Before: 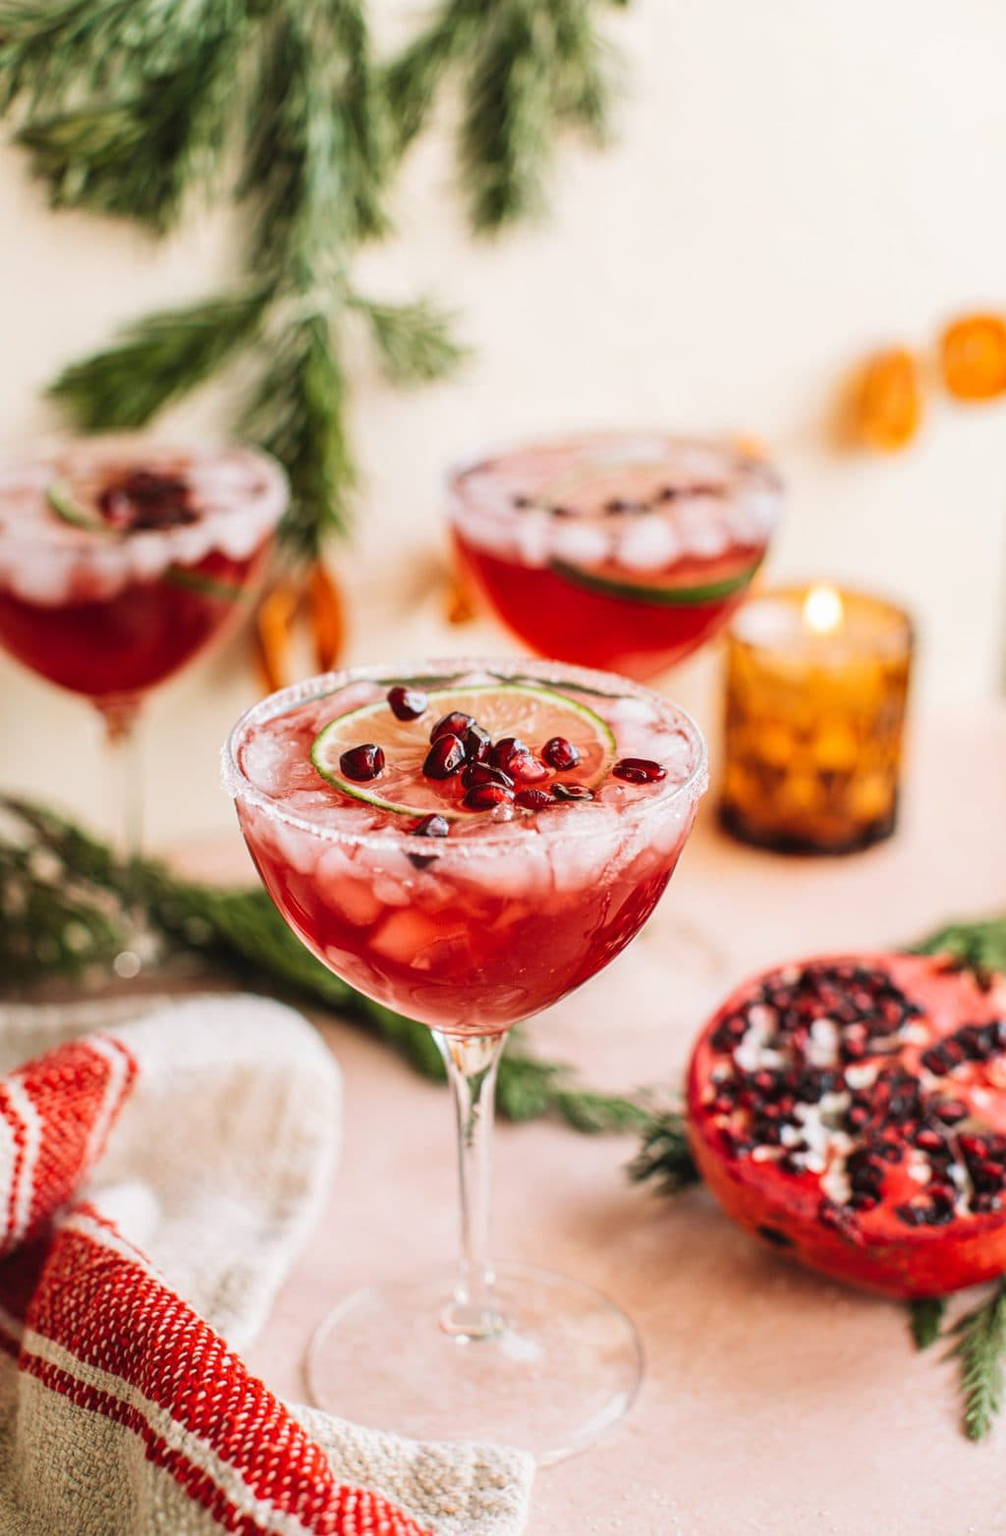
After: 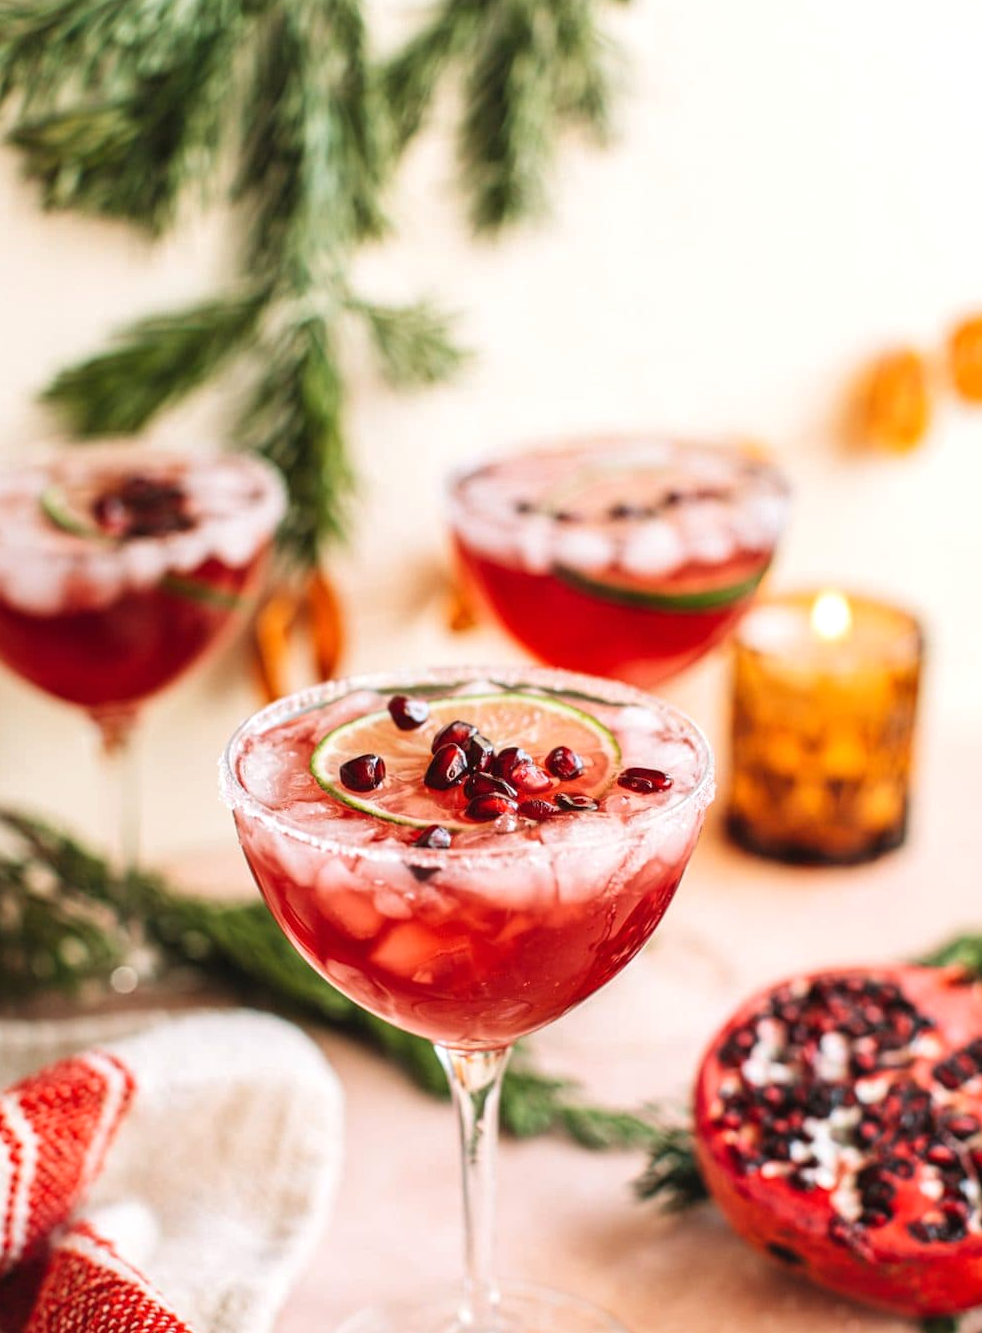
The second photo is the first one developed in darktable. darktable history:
crop and rotate: angle 0.218°, left 0.392%, right 3.115%, bottom 14.26%
exposure: exposure 0.202 EV, compensate exposure bias true, compensate highlight preservation false
